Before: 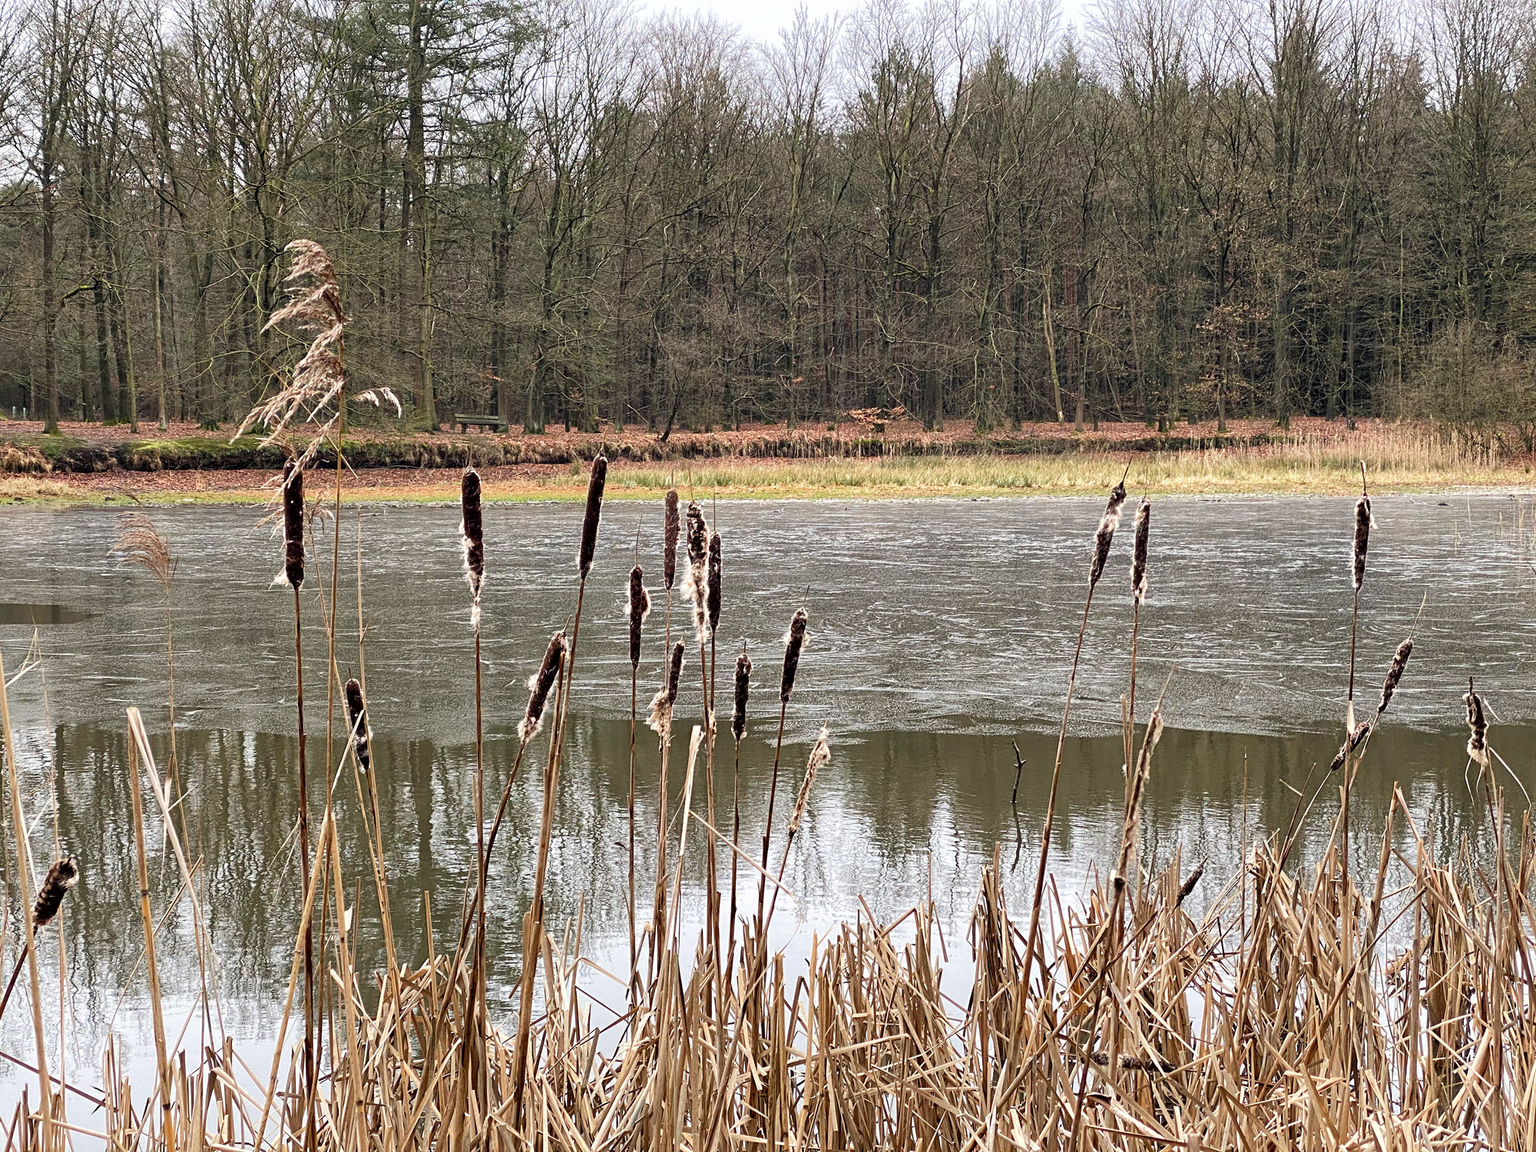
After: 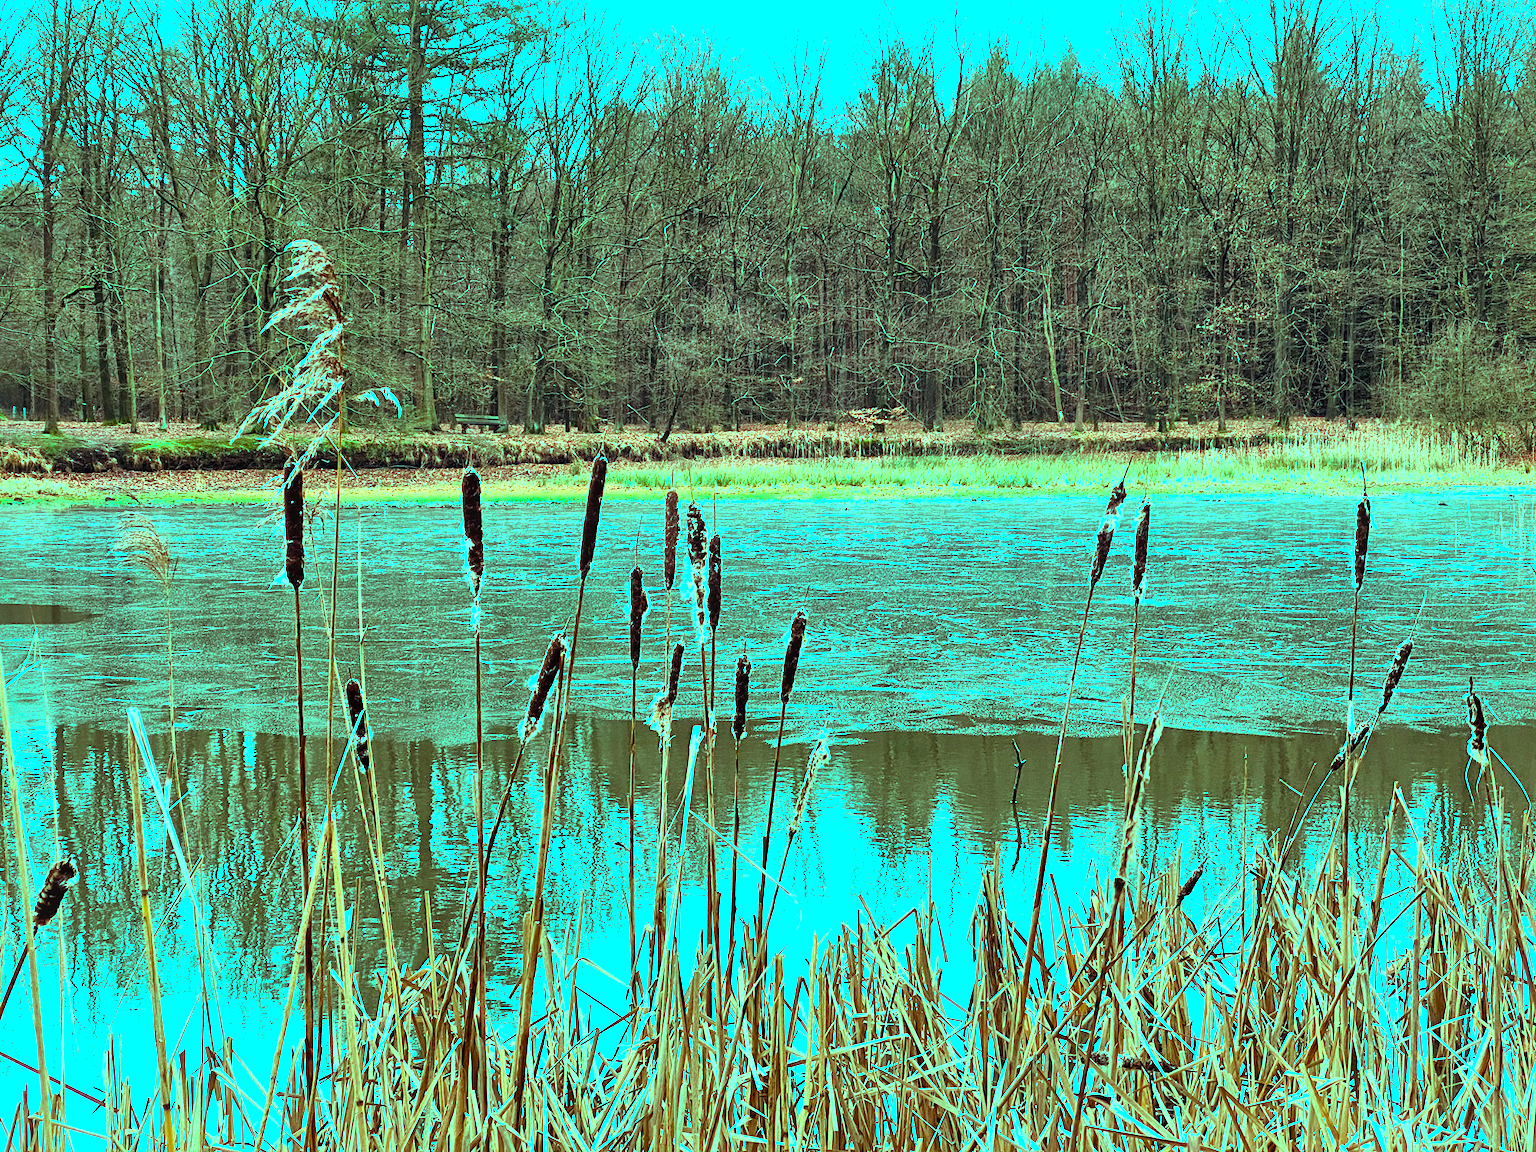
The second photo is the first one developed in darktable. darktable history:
local contrast: mode bilateral grid, contrast 26, coarseness 59, detail 151%, midtone range 0.2
color balance rgb: power › luminance 3.286%, power › hue 231.71°, highlights gain › luminance 19.897%, highlights gain › chroma 13.041%, highlights gain › hue 174.49°, global offset › luminance 0.479%, global offset › hue 61.57°, perceptual saturation grading › global saturation 24.96%, perceptual brilliance grading › global brilliance 12.257%, global vibrance 14.953%
